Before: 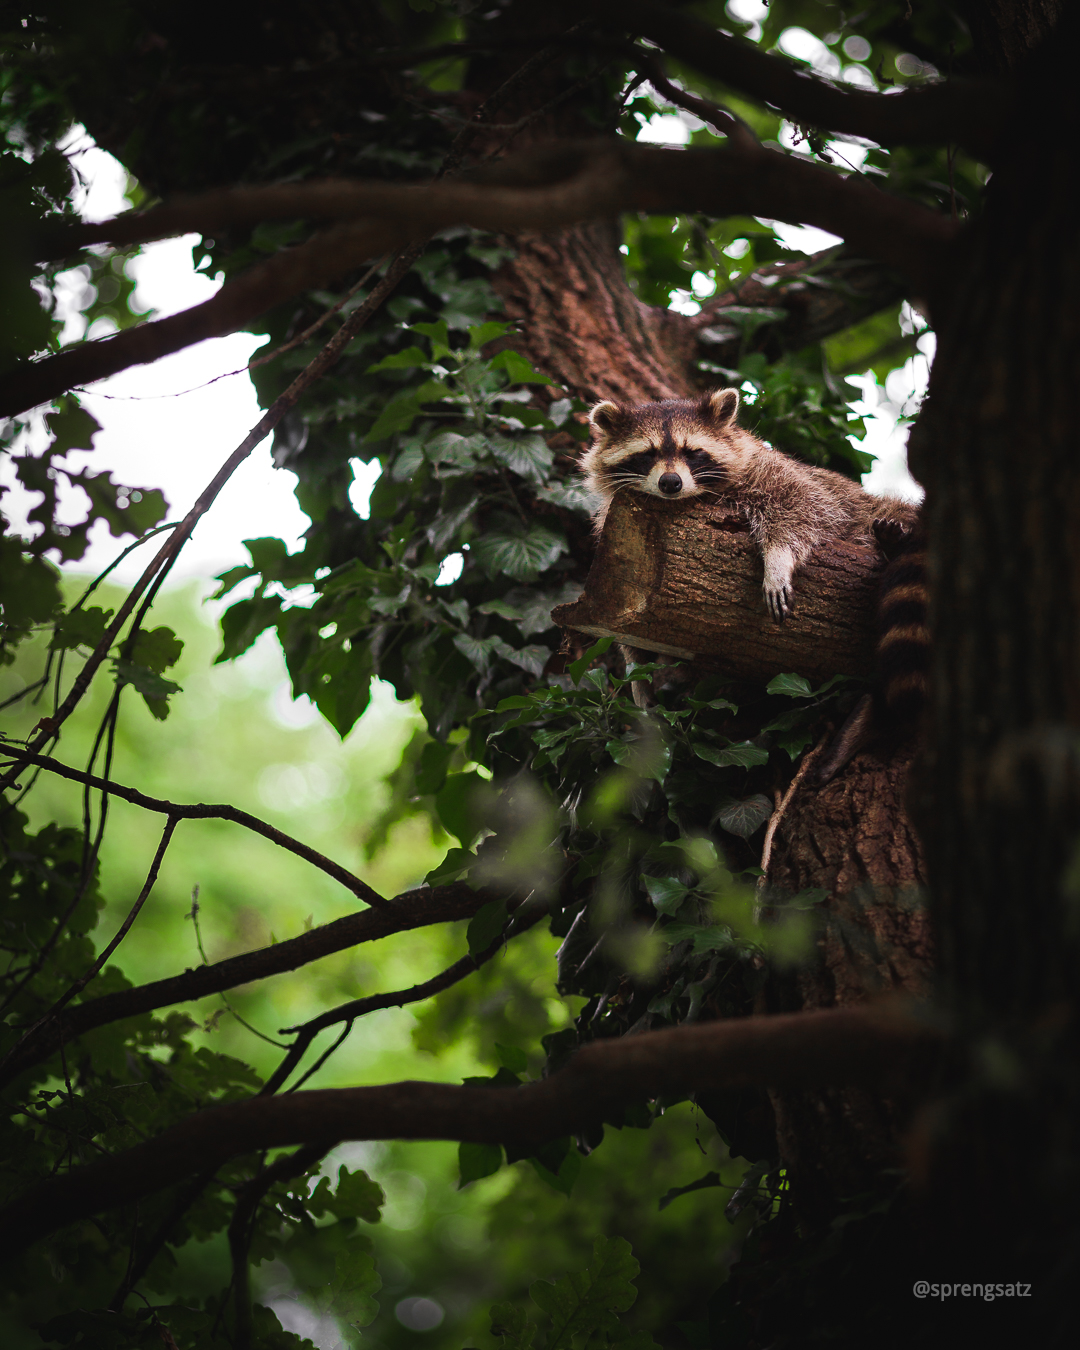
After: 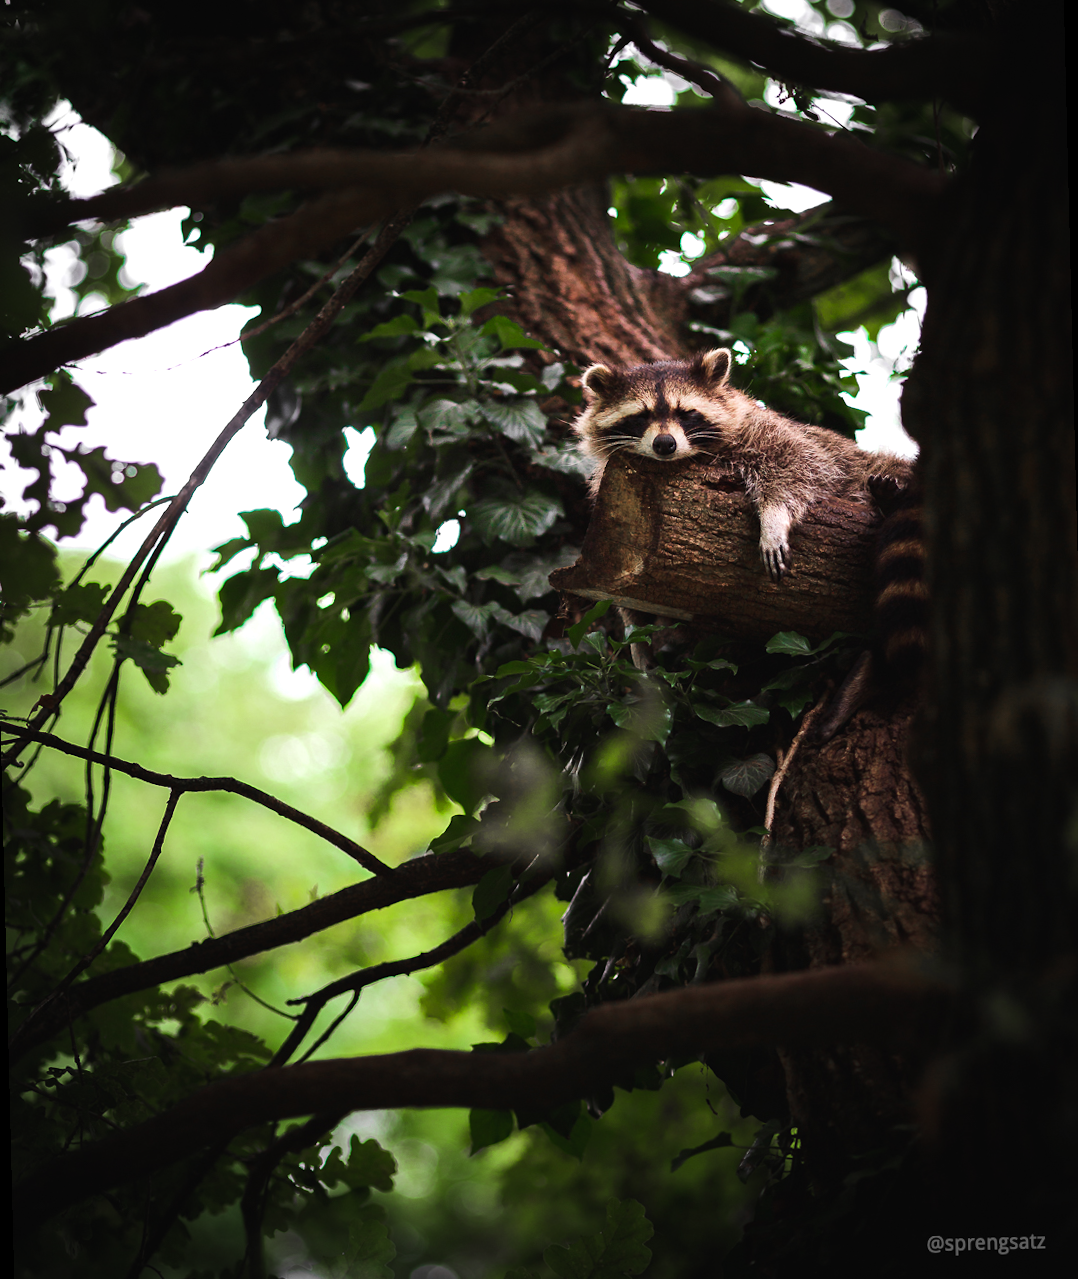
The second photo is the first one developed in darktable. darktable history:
levels: mode automatic
vignetting: brightness -0.167
rotate and perspective: rotation -1.42°, crop left 0.016, crop right 0.984, crop top 0.035, crop bottom 0.965
tone equalizer: -8 EV -0.417 EV, -7 EV -0.389 EV, -6 EV -0.333 EV, -5 EV -0.222 EV, -3 EV 0.222 EV, -2 EV 0.333 EV, -1 EV 0.389 EV, +0 EV 0.417 EV, edges refinement/feathering 500, mask exposure compensation -1.57 EV, preserve details no
